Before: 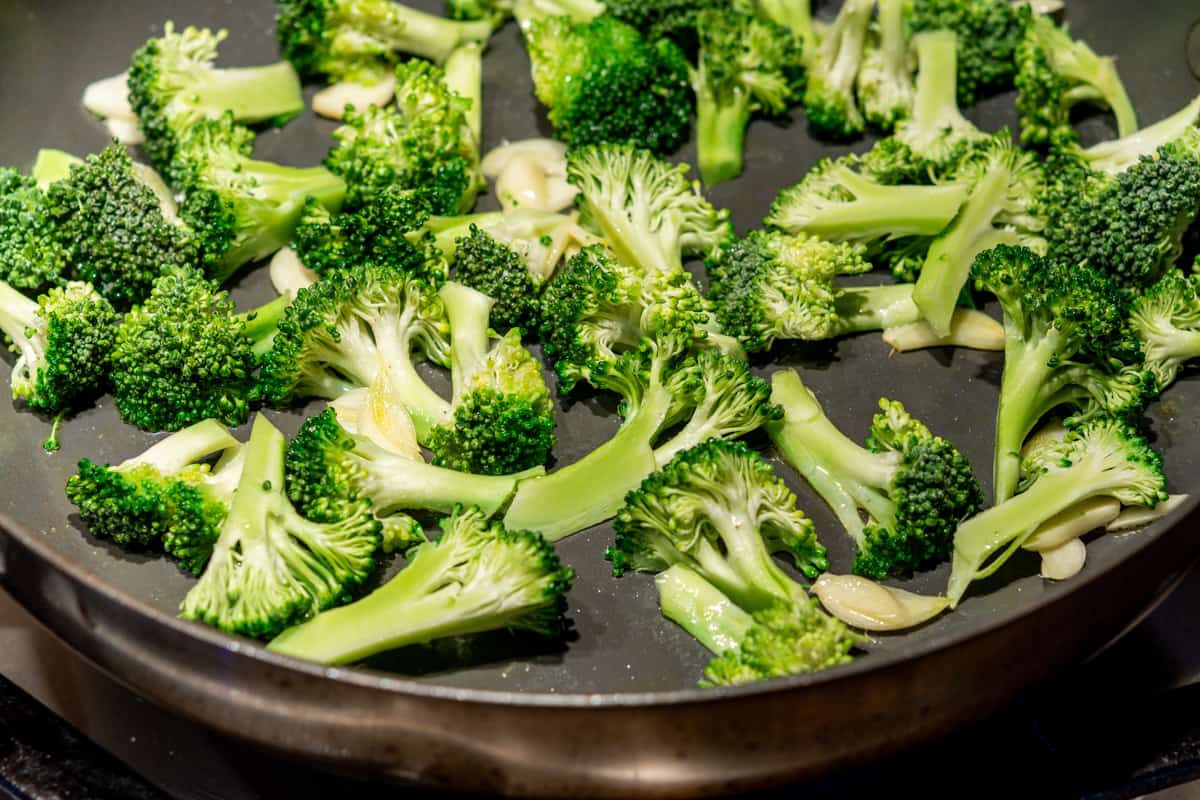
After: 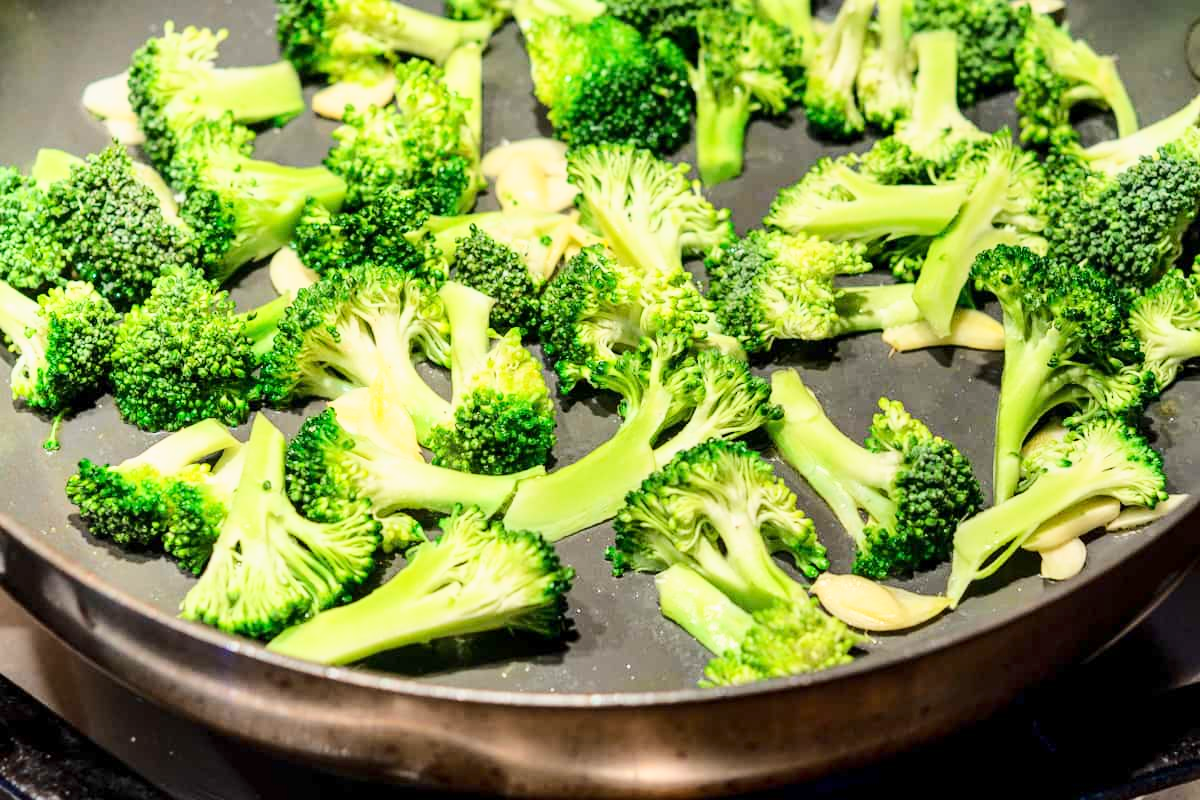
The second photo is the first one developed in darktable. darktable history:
exposure: exposure 0.2 EV, compensate highlight preservation false
base curve: curves: ch0 [(0, 0) (0.025, 0.046) (0.112, 0.277) (0.467, 0.74) (0.814, 0.929) (1, 0.942)]
